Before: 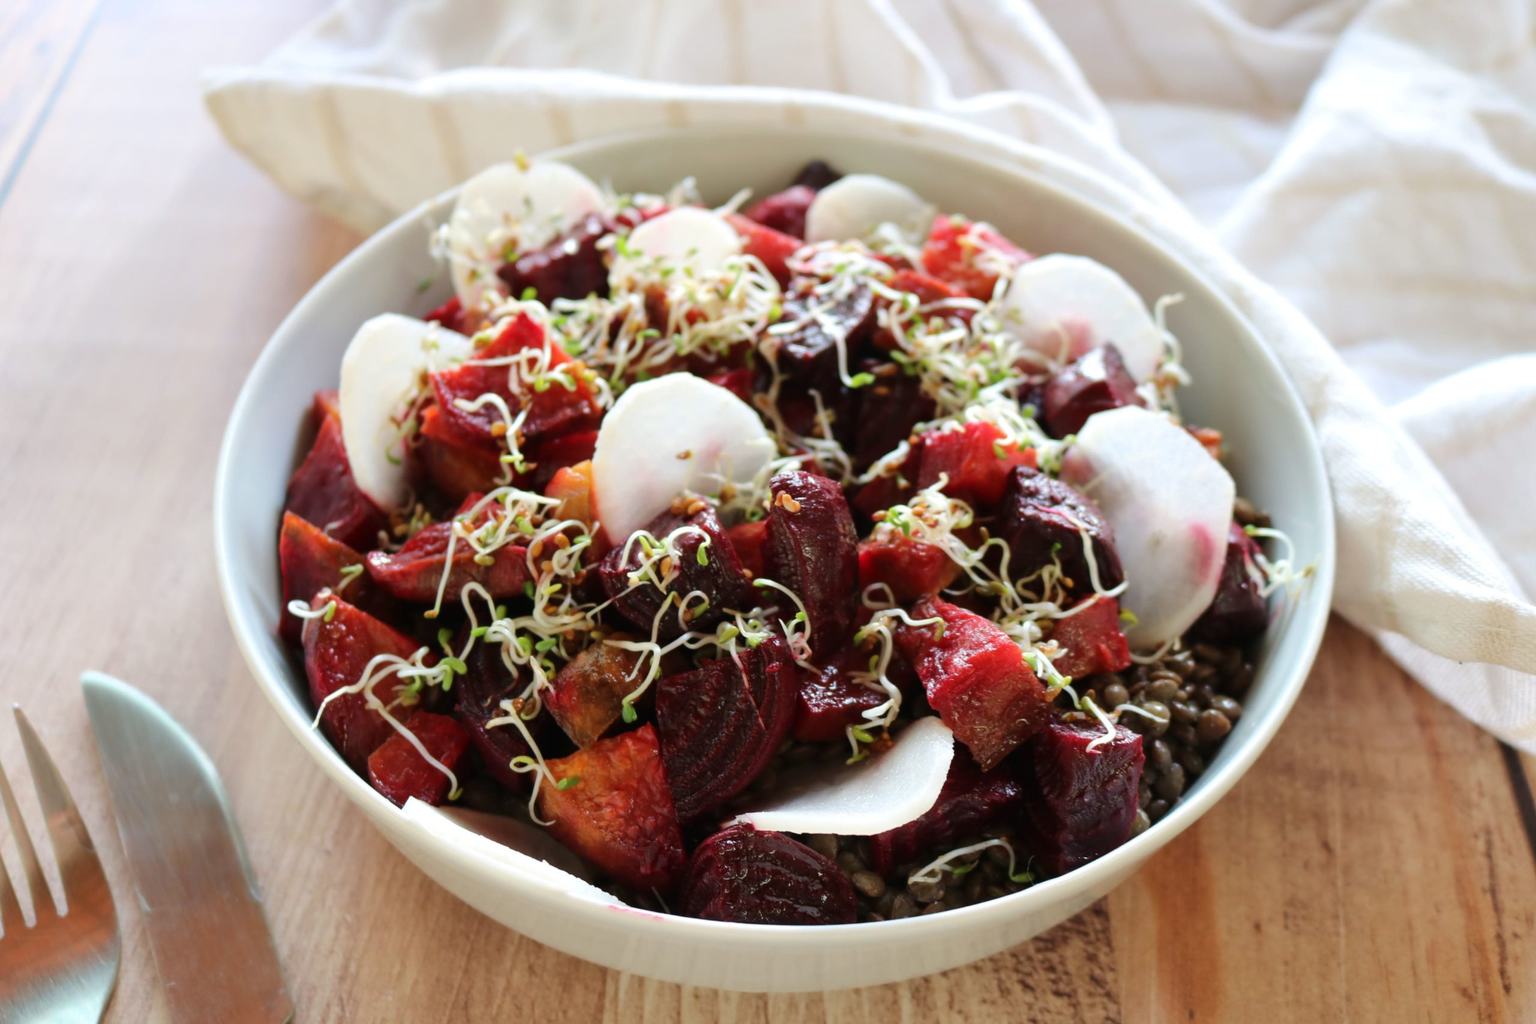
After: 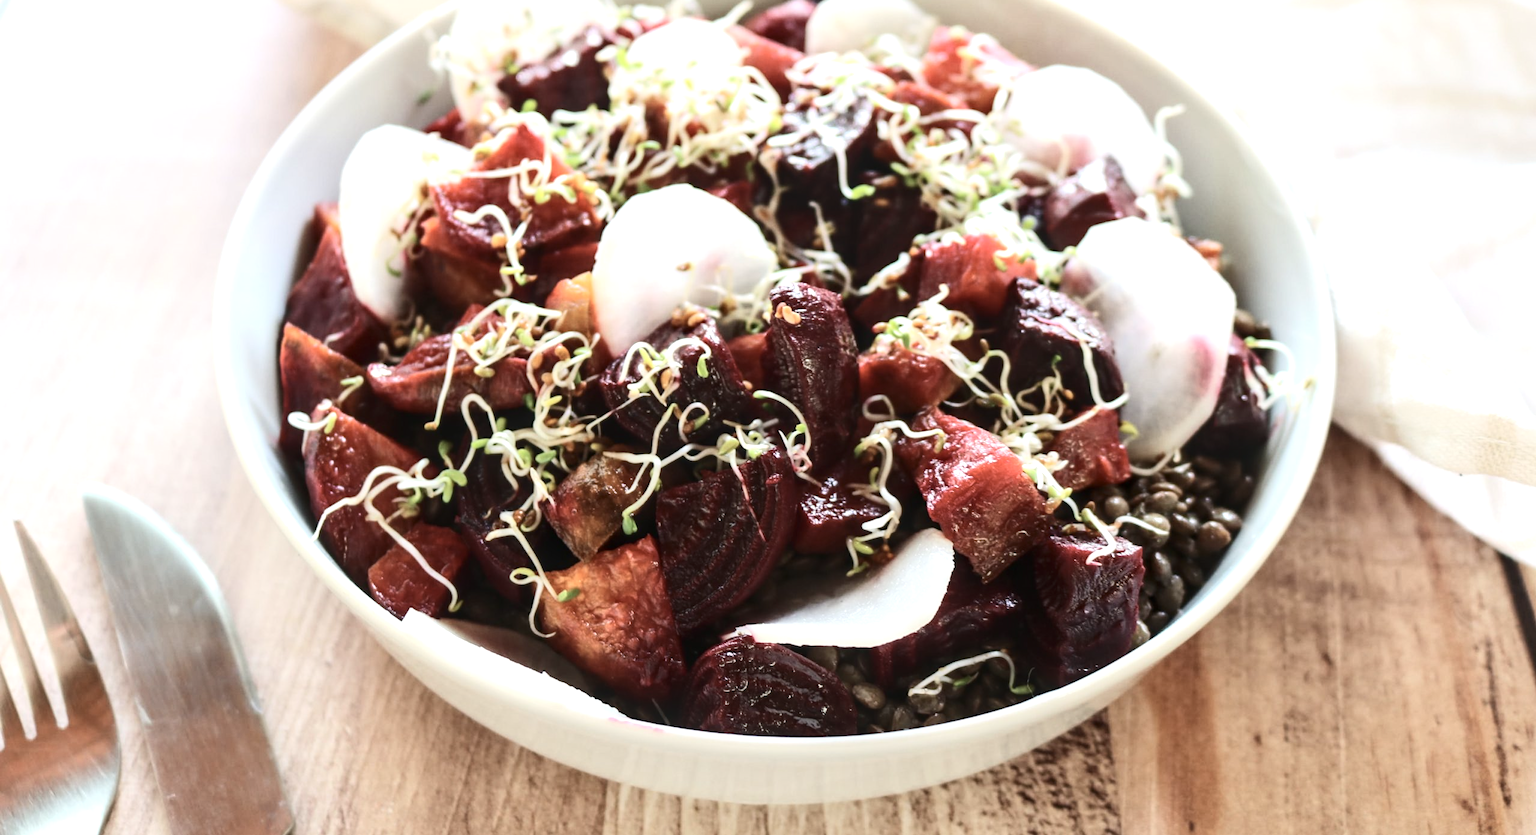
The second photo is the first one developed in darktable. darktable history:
crop and rotate: top 18.444%
exposure: black level correction 0, exposure 0.695 EV, compensate highlight preservation false
local contrast: on, module defaults
contrast brightness saturation: contrast 0.245, saturation -0.319
